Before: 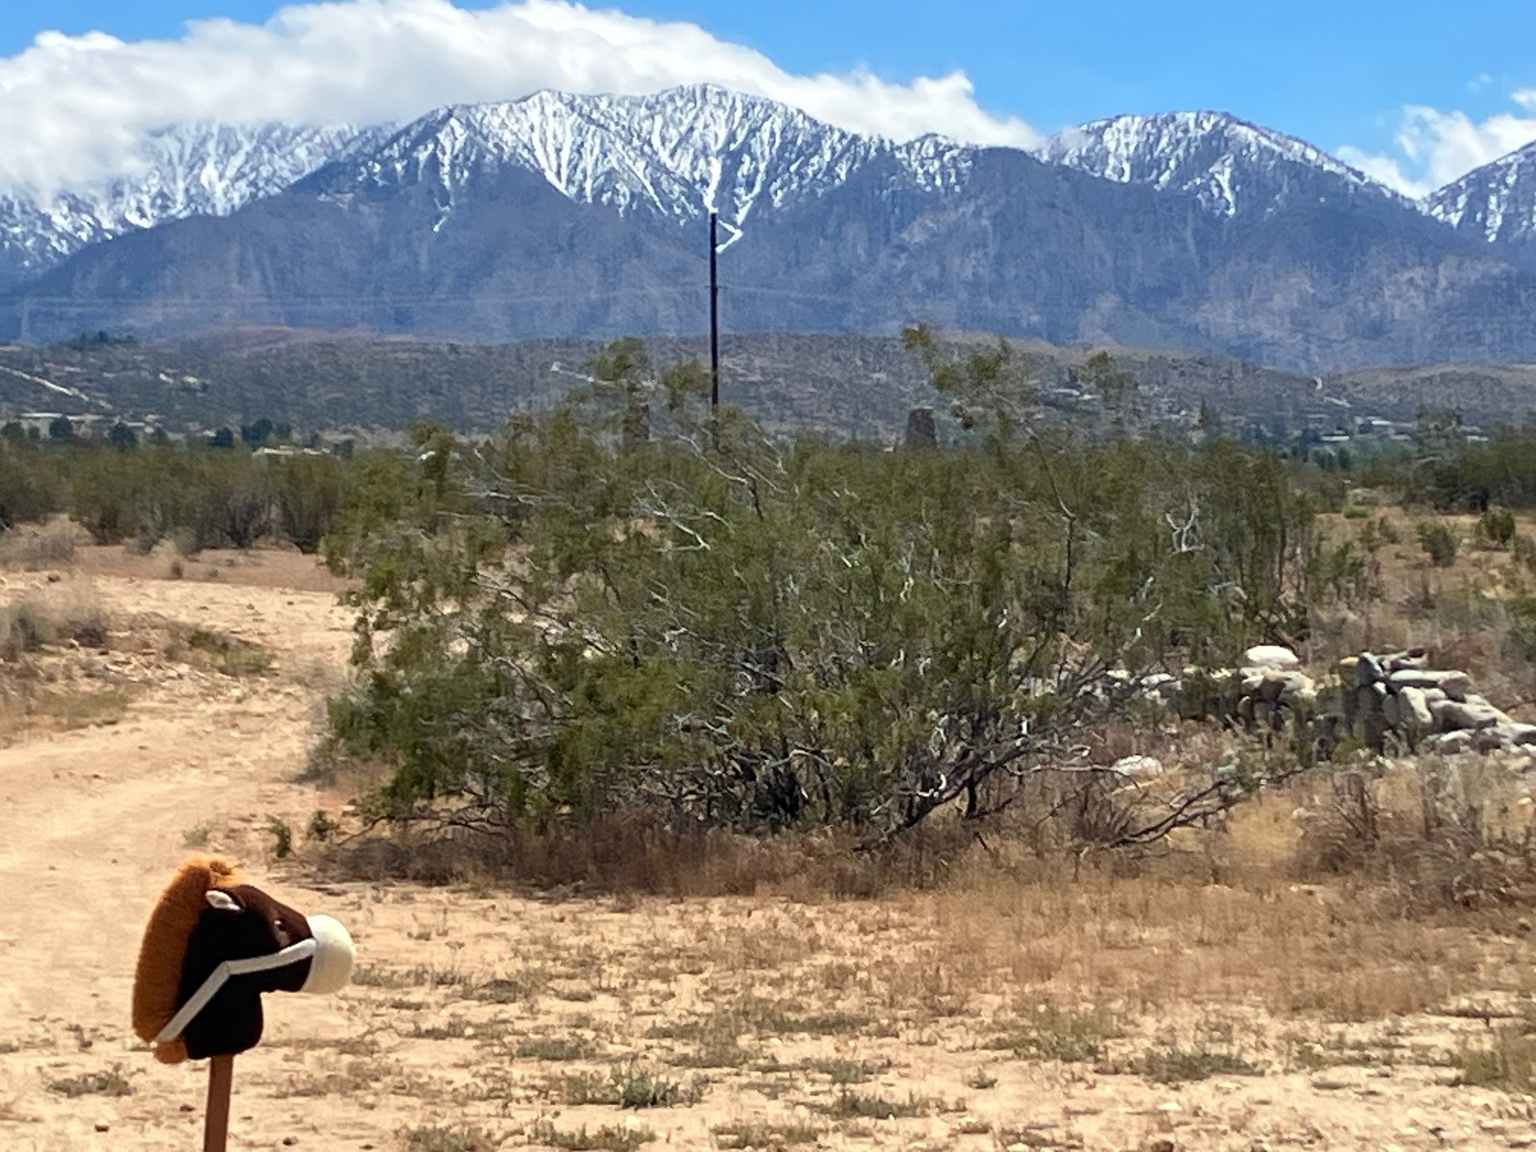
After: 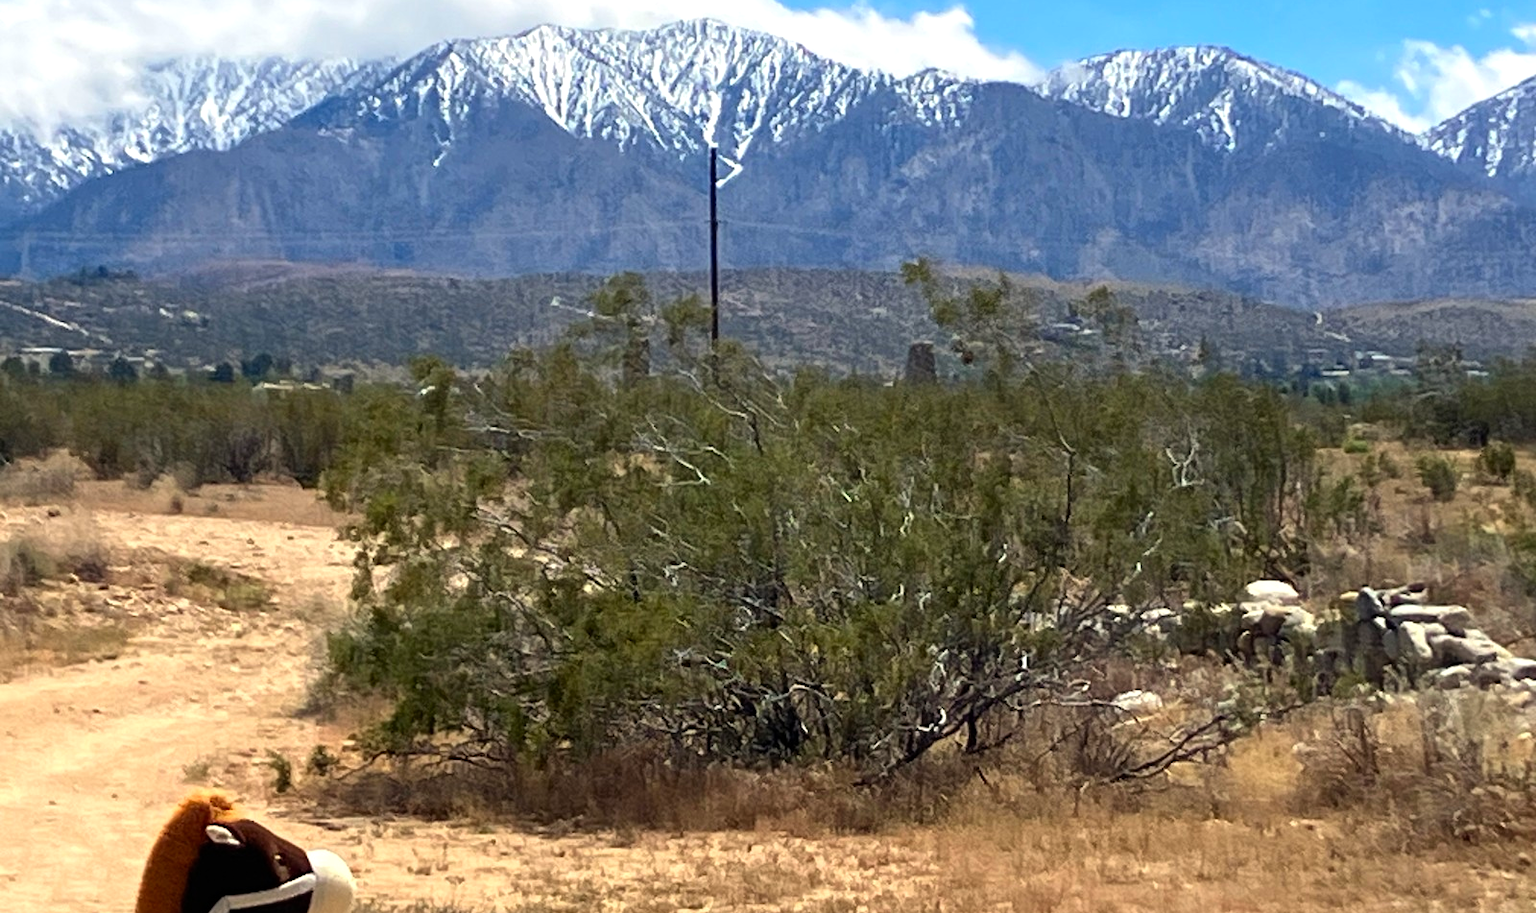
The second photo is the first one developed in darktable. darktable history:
color correction: highlights a* 0.816, highlights b* 2.78, saturation 1.1
crop and rotate: top 5.667%, bottom 14.937%
color balance: contrast 10%
